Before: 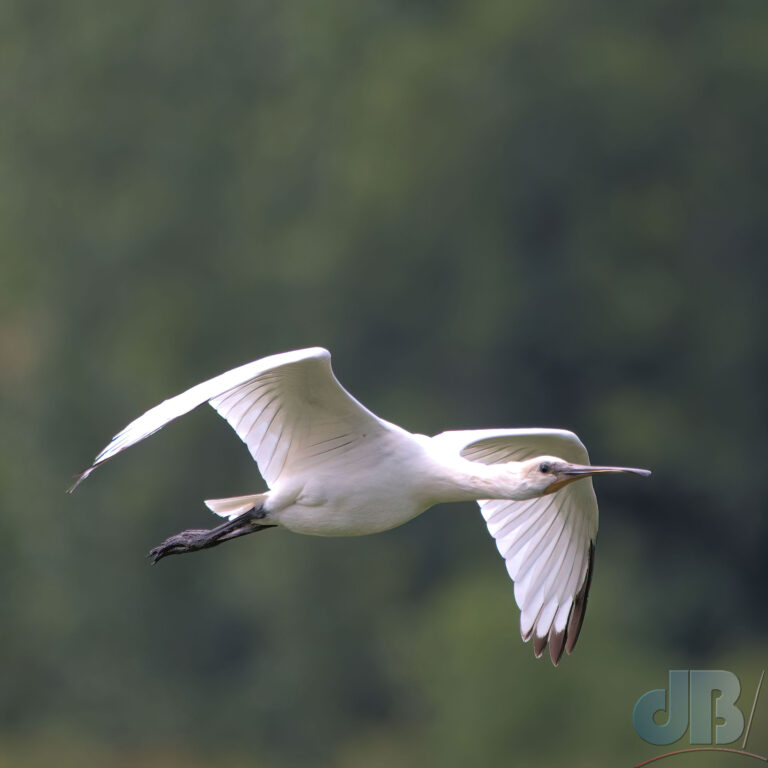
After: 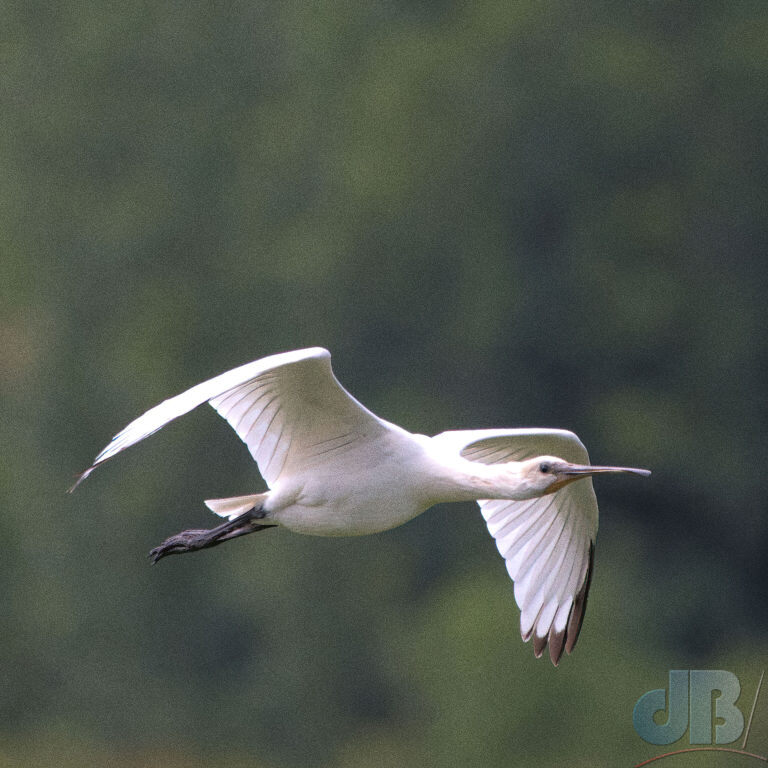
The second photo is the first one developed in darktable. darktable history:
grain: coarseness 0.09 ISO
